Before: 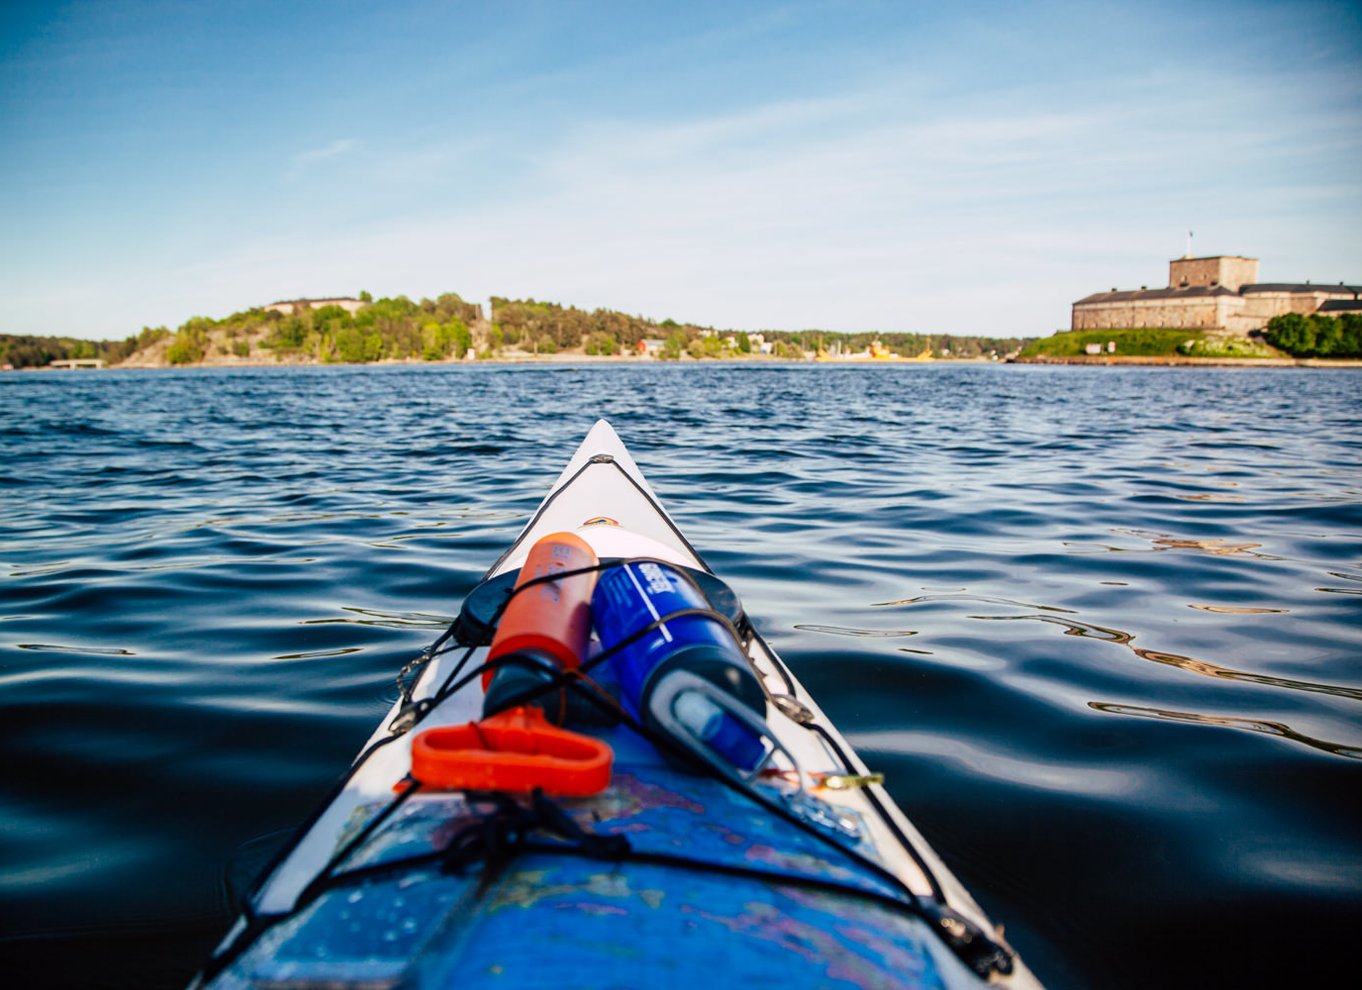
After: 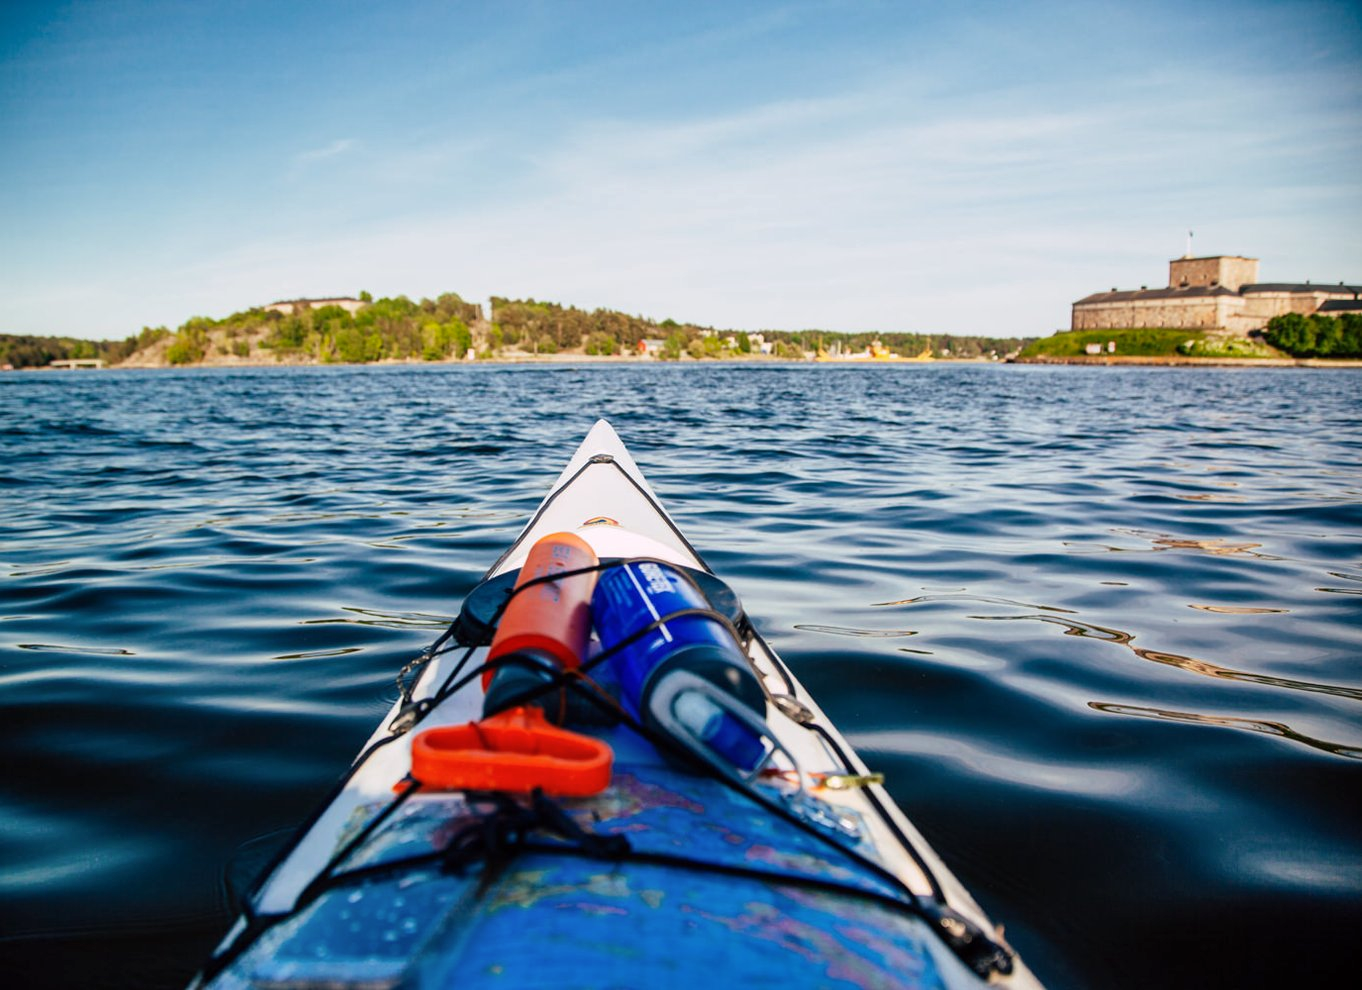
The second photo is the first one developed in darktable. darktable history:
shadows and highlights: shadows 37.05, highlights -27.67, soften with gaussian
